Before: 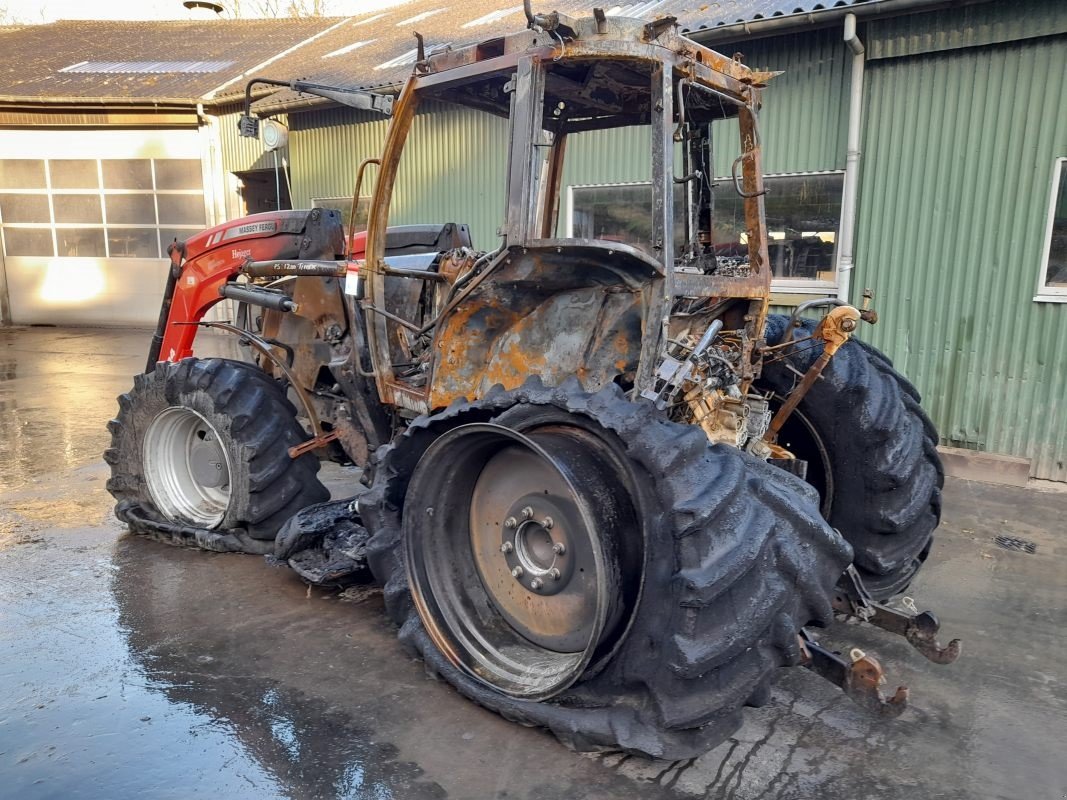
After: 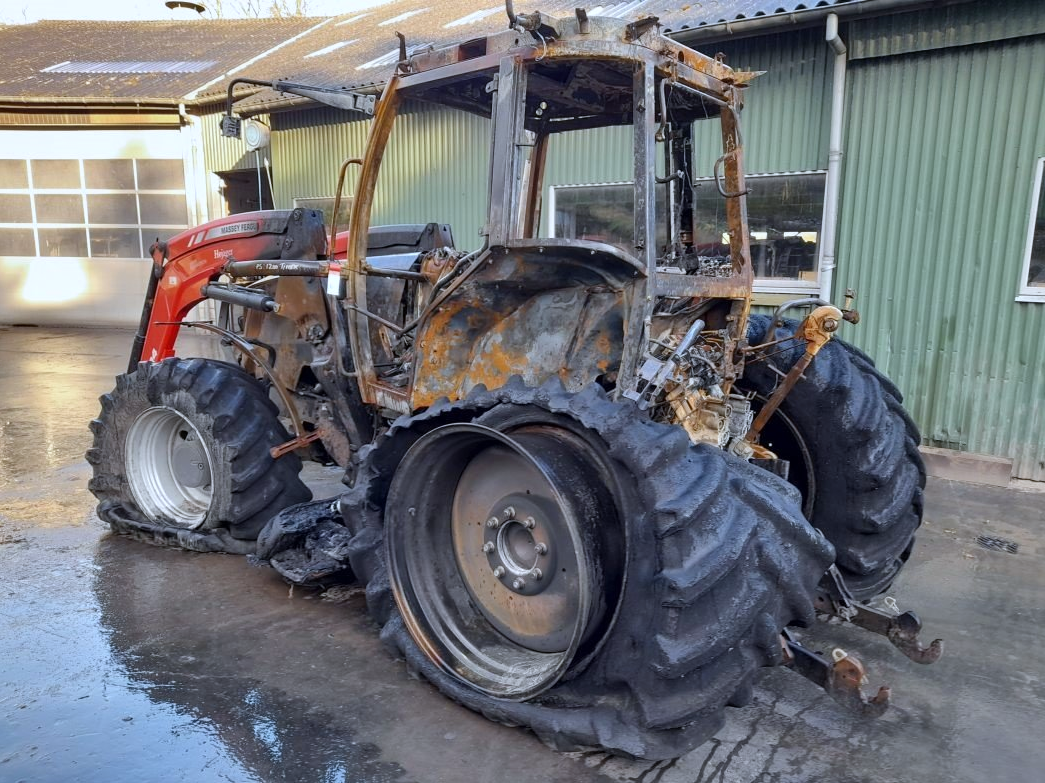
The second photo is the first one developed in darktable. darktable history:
crop: left 1.743%, right 0.268%, bottom 2.011%
white balance: red 0.954, blue 1.079
